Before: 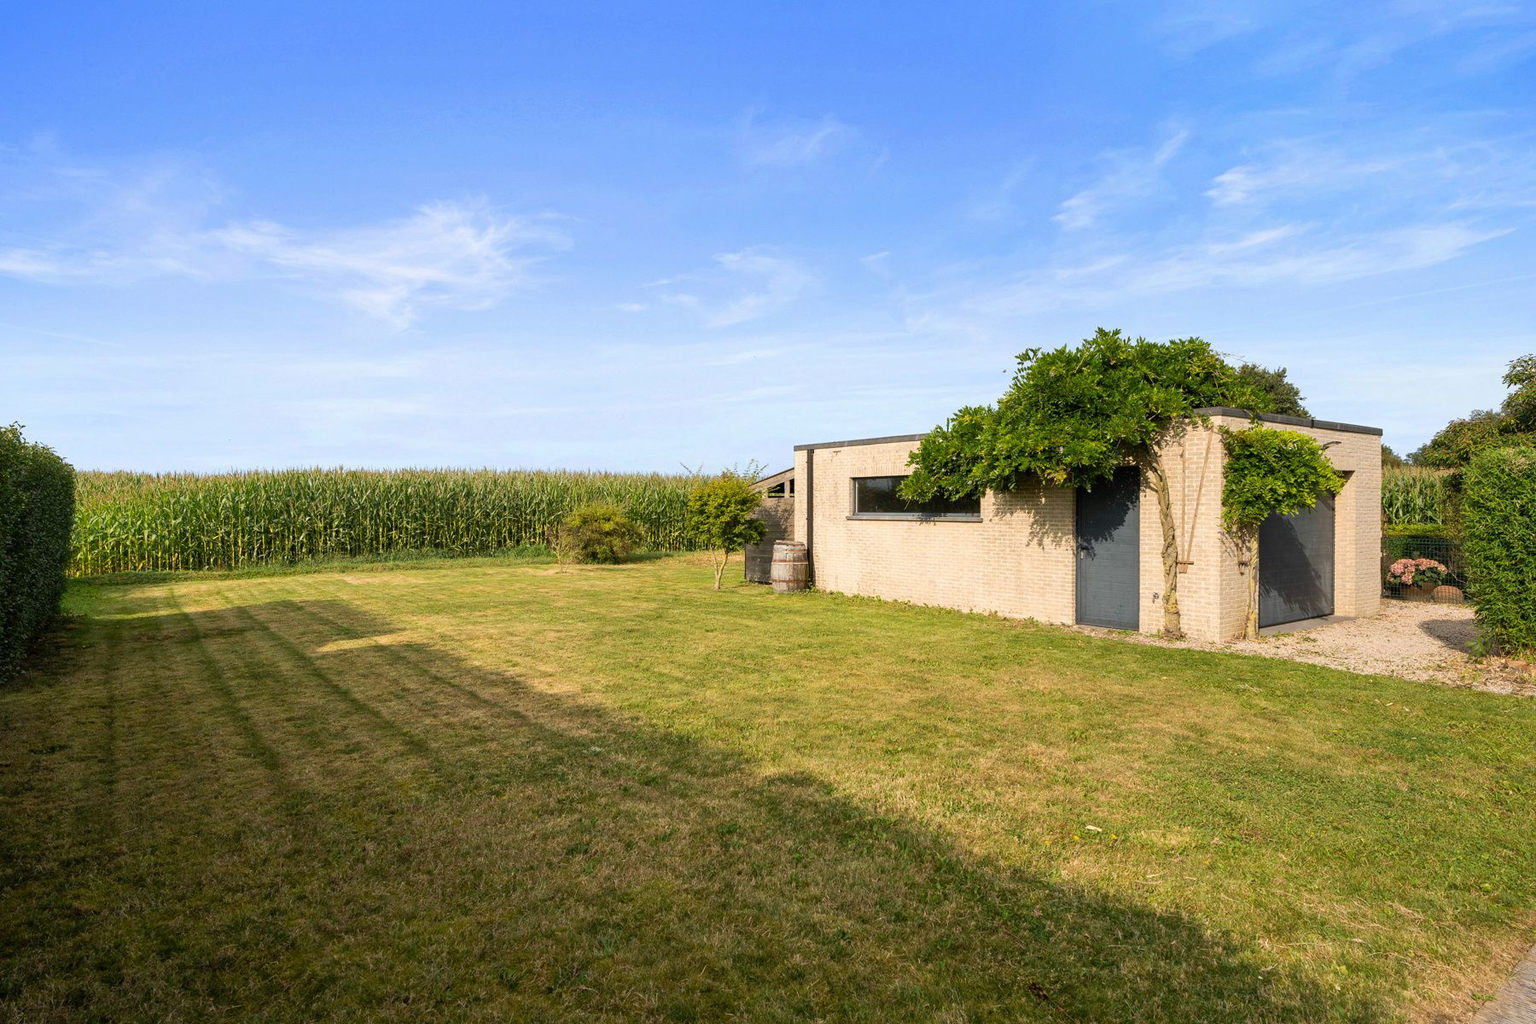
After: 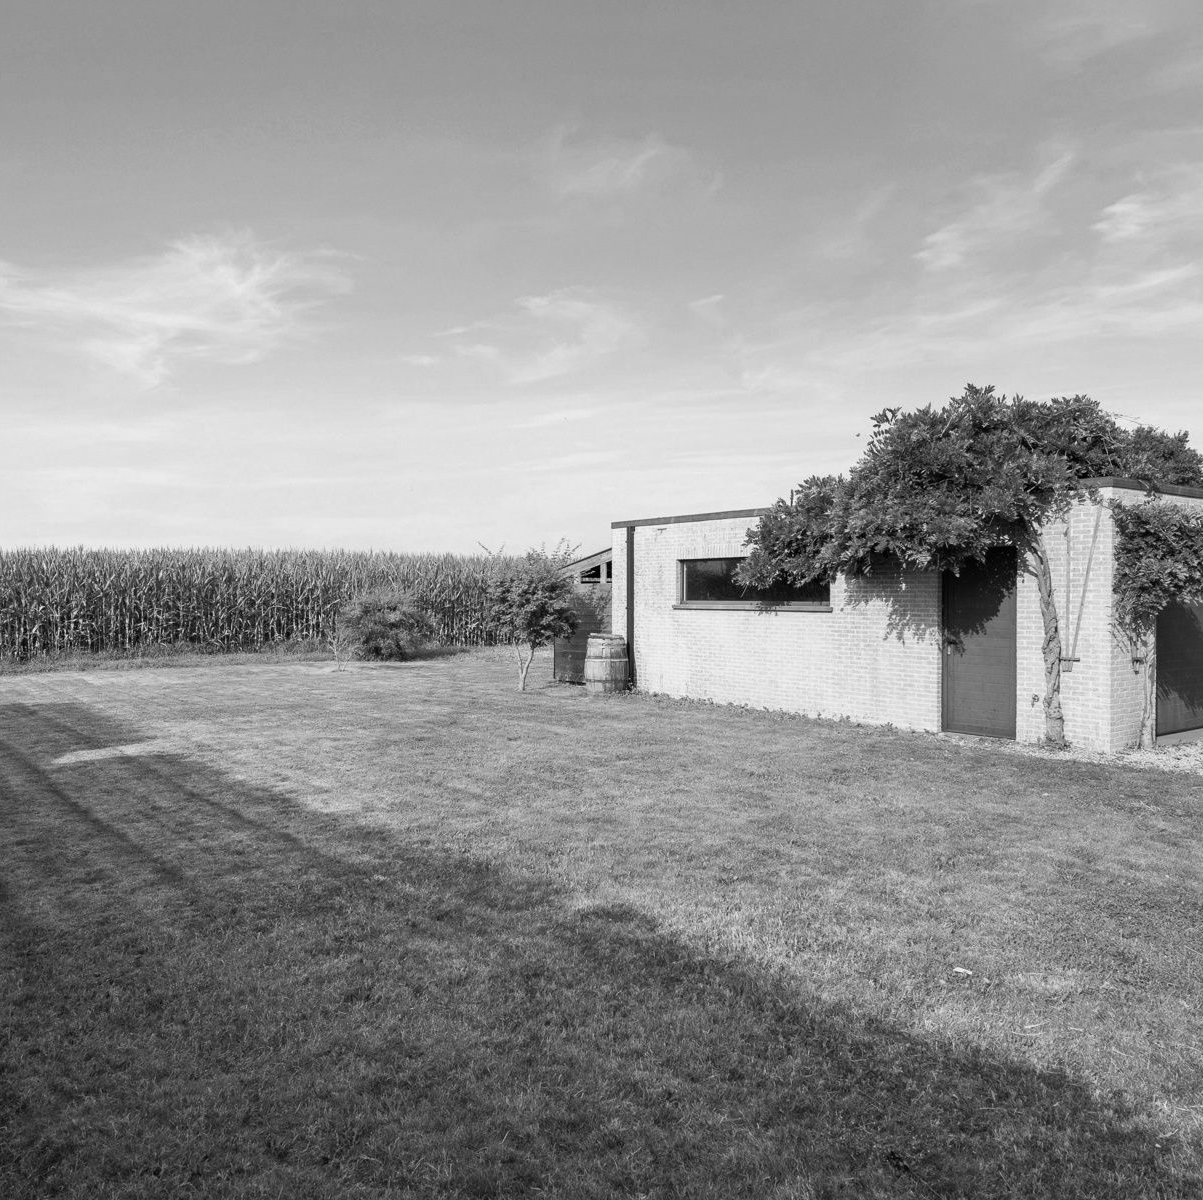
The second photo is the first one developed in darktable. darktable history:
crop and rotate: left 17.732%, right 15.423%
monochrome: on, module defaults
